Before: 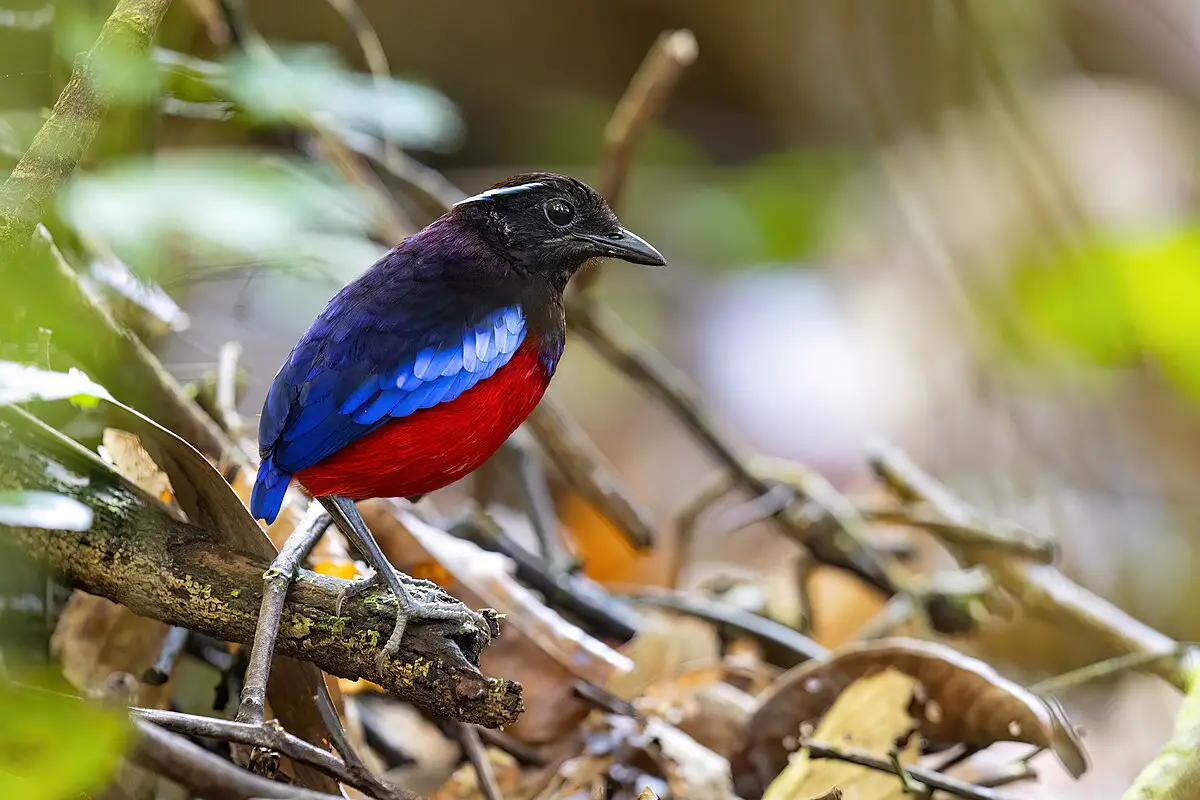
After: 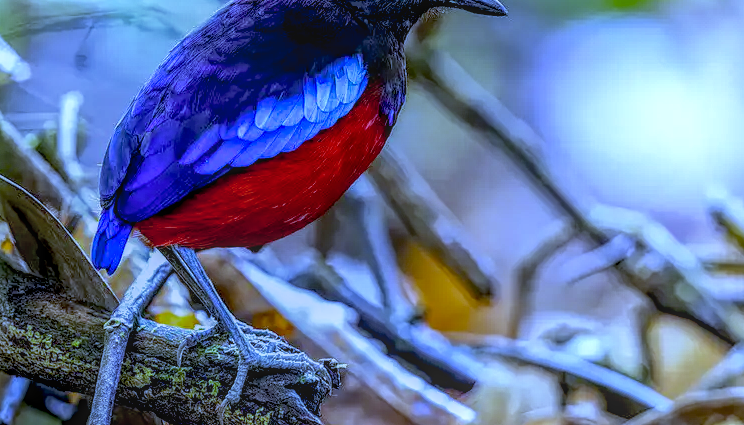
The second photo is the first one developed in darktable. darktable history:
white balance: red 0.766, blue 1.537
crop: left 13.312%, top 31.28%, right 24.627%, bottom 15.582%
local contrast: highlights 20%, shadows 30%, detail 200%, midtone range 0.2
base curve: curves: ch0 [(0.017, 0) (0.425, 0.441) (0.844, 0.933) (1, 1)], preserve colors none
